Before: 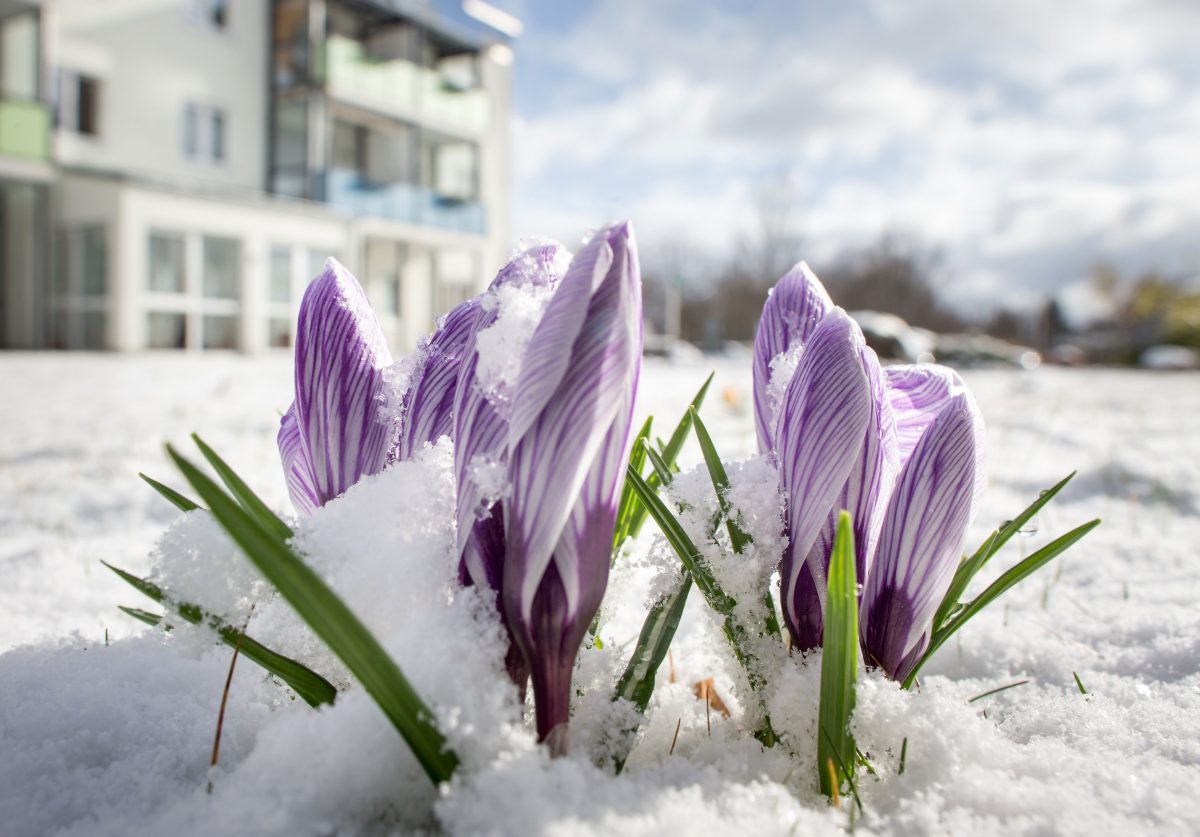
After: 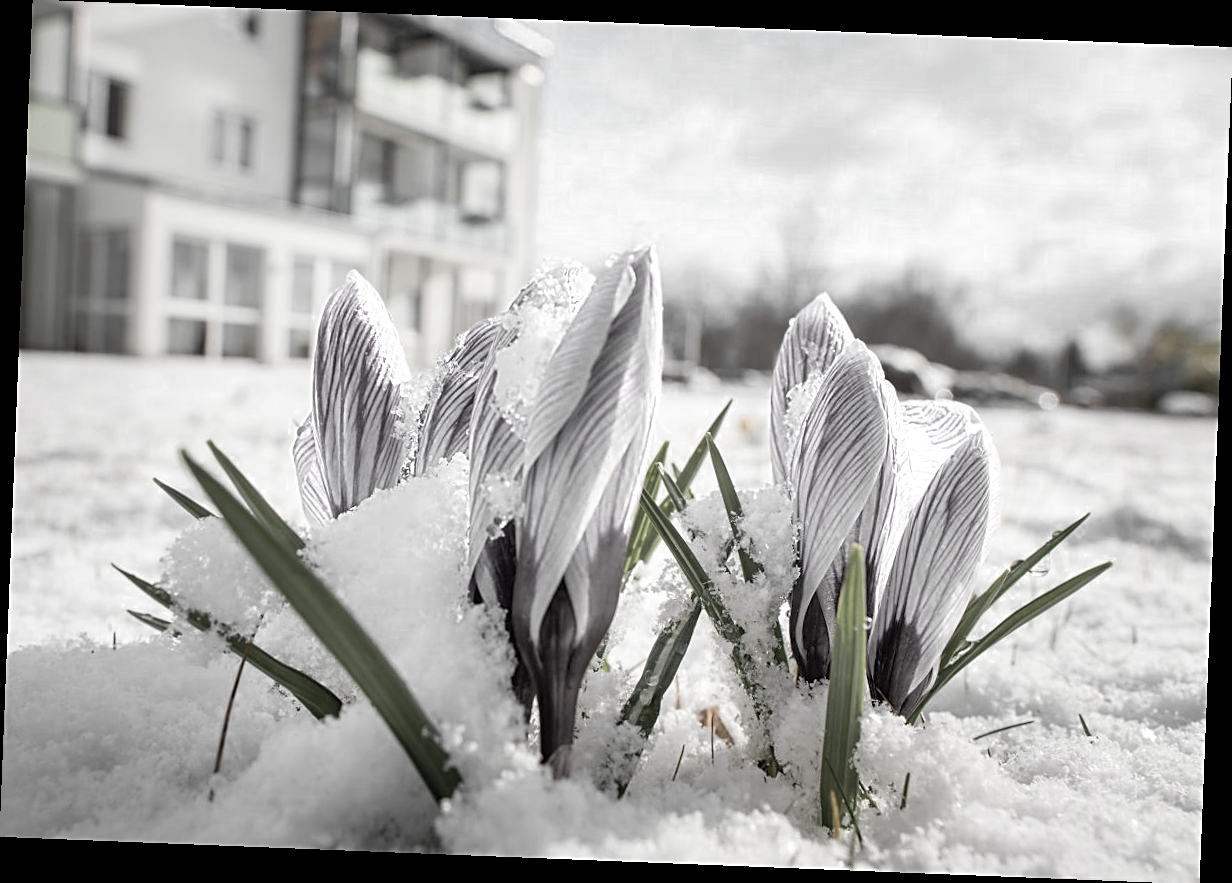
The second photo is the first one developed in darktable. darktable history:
sharpen: on, module defaults
rotate and perspective: rotation 2.27°, automatic cropping off
color zones: curves: ch0 [(0, 0.613) (0.01, 0.613) (0.245, 0.448) (0.498, 0.529) (0.642, 0.665) (0.879, 0.777) (0.99, 0.613)]; ch1 [(0, 0.035) (0.121, 0.189) (0.259, 0.197) (0.415, 0.061) (0.589, 0.022) (0.732, 0.022) (0.857, 0.026) (0.991, 0.053)]
